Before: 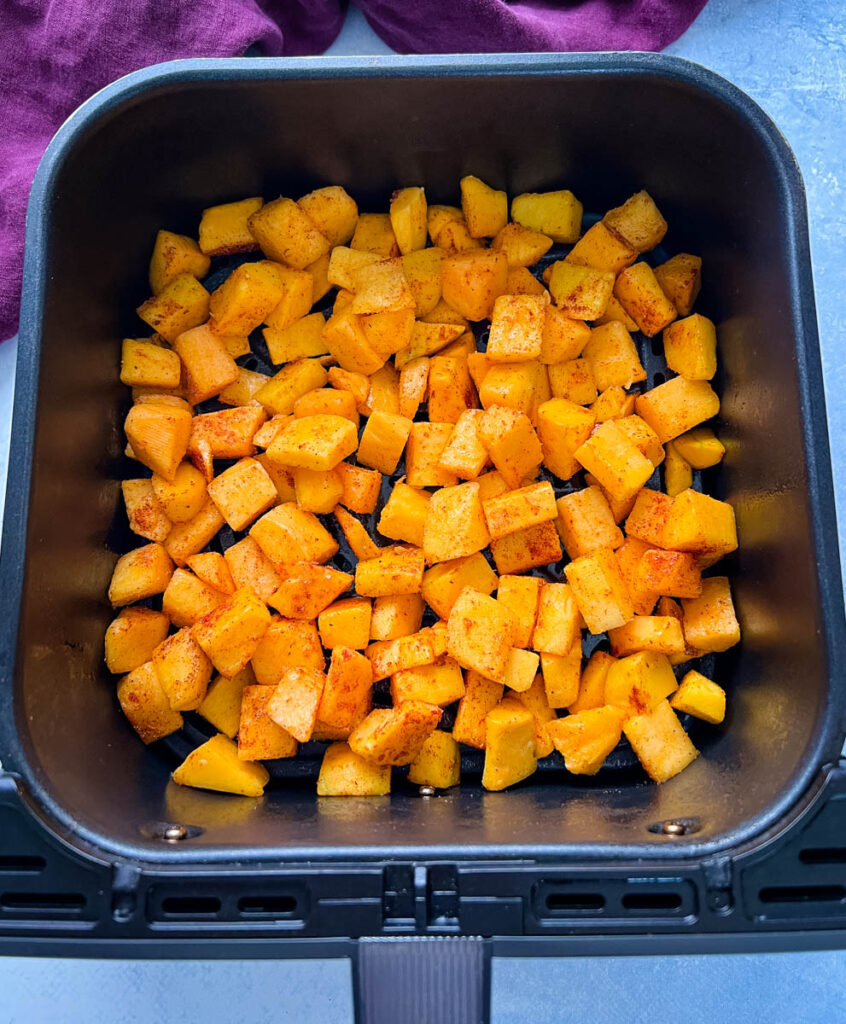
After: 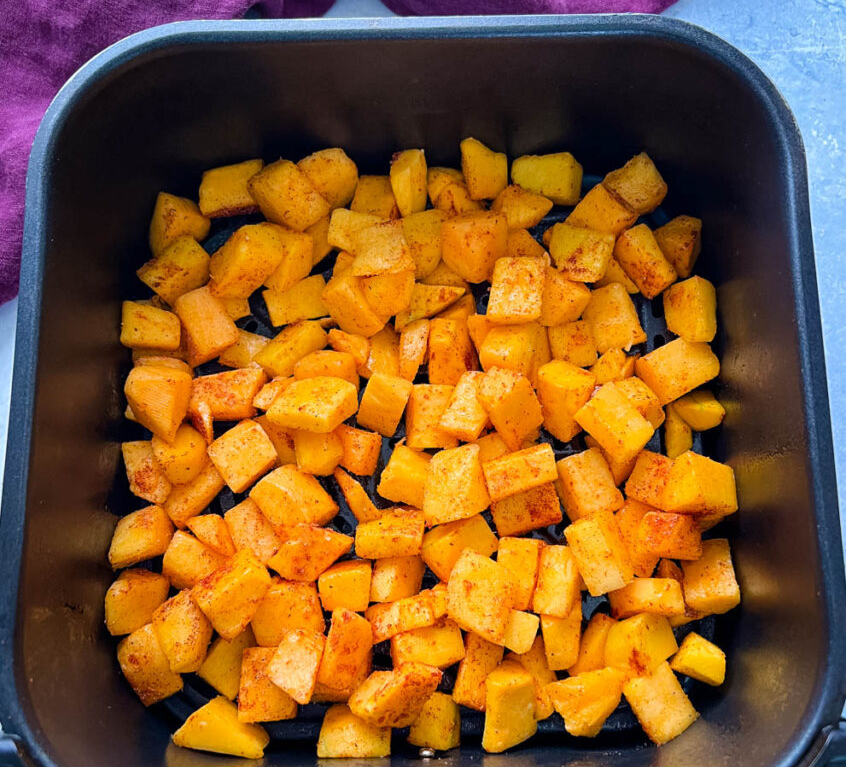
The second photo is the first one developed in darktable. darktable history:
crop: top 3.779%, bottom 21.292%
